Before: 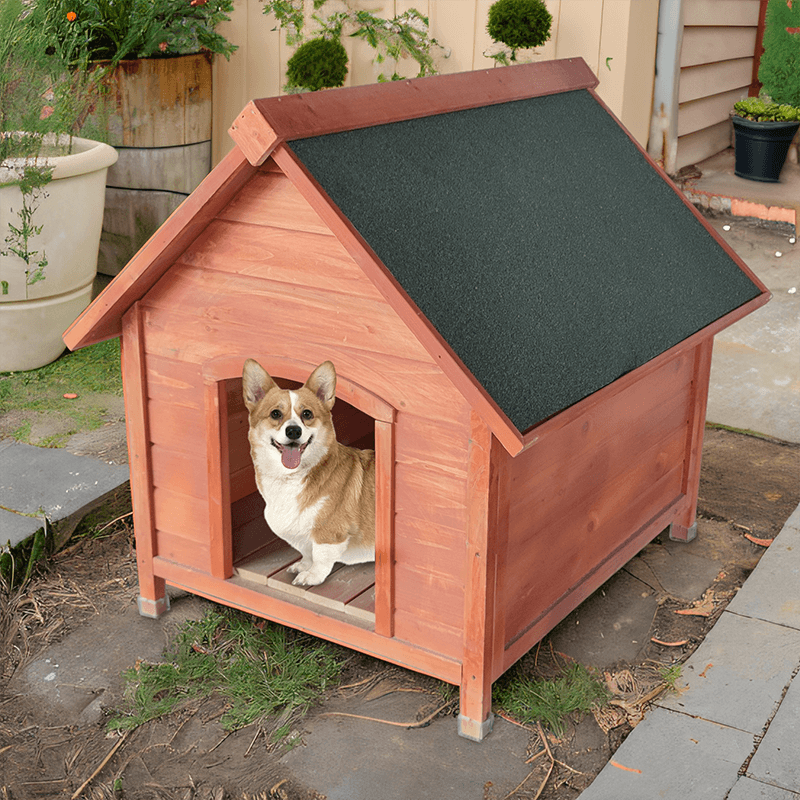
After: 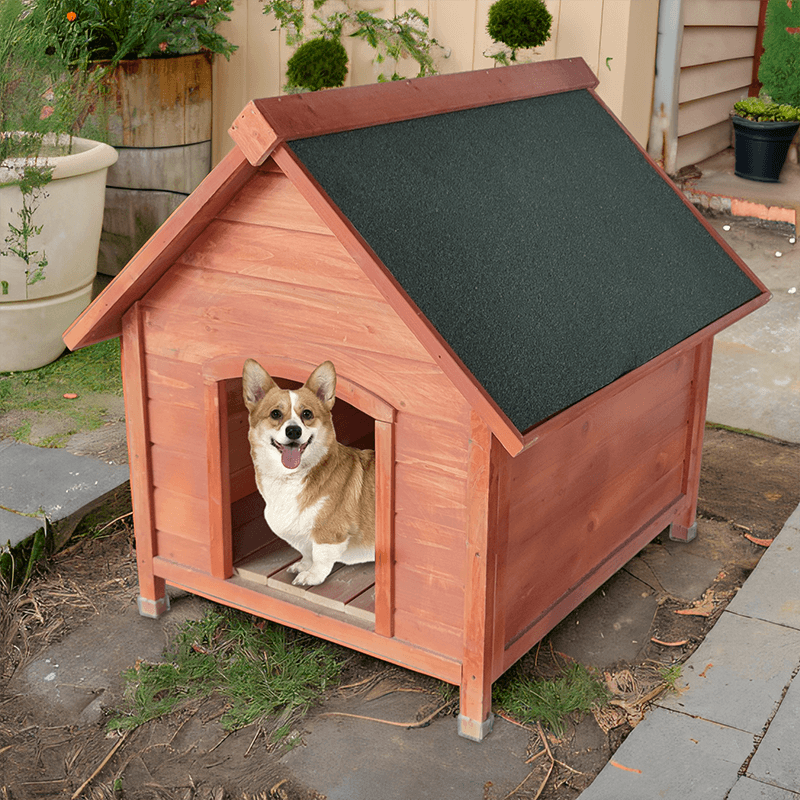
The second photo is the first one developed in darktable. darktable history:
contrast brightness saturation: contrast 0.032, brightness -0.034
